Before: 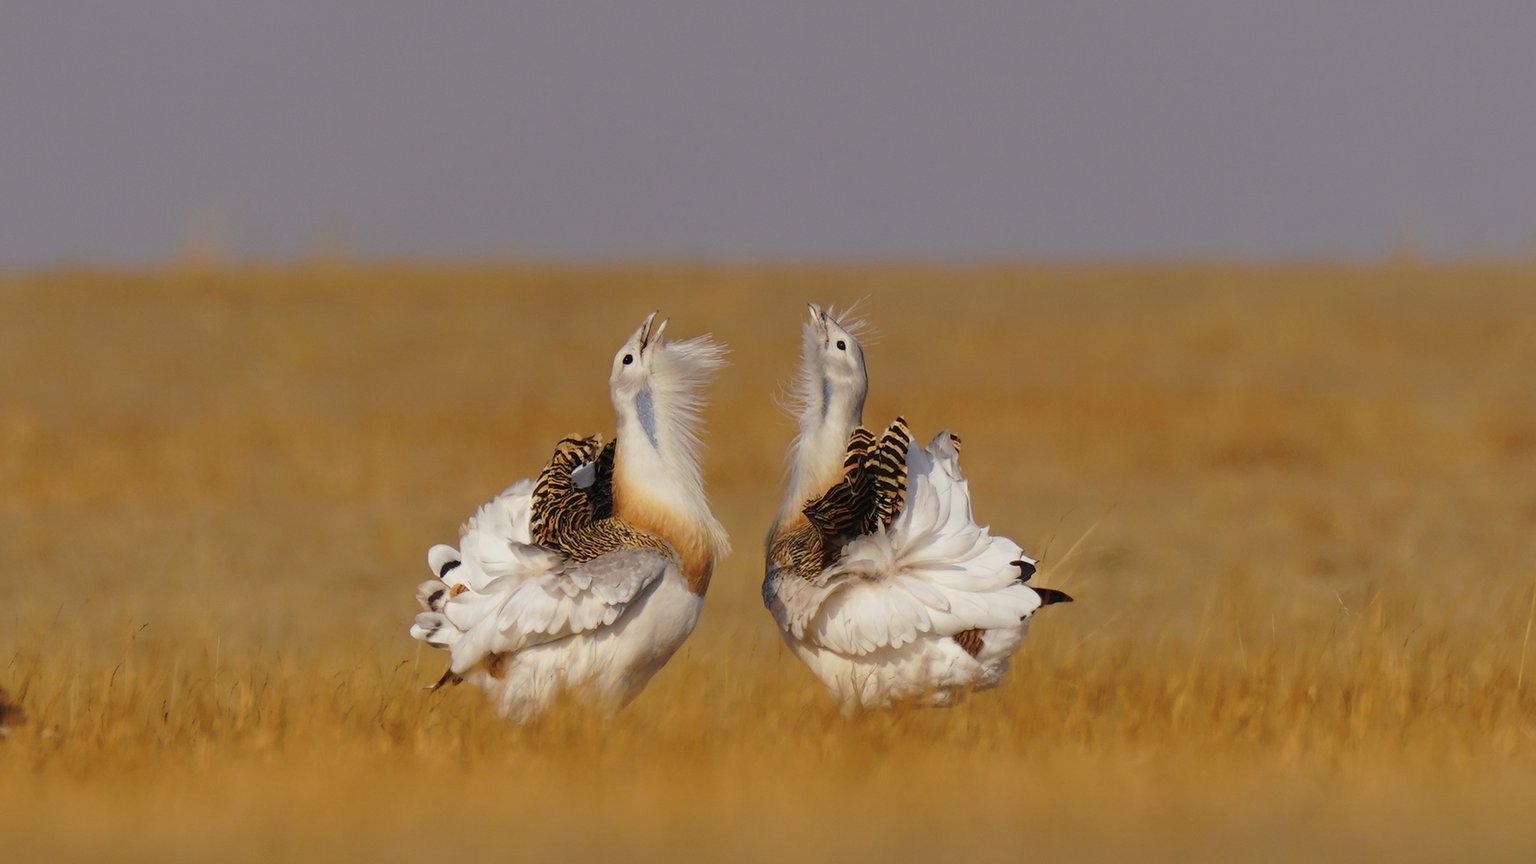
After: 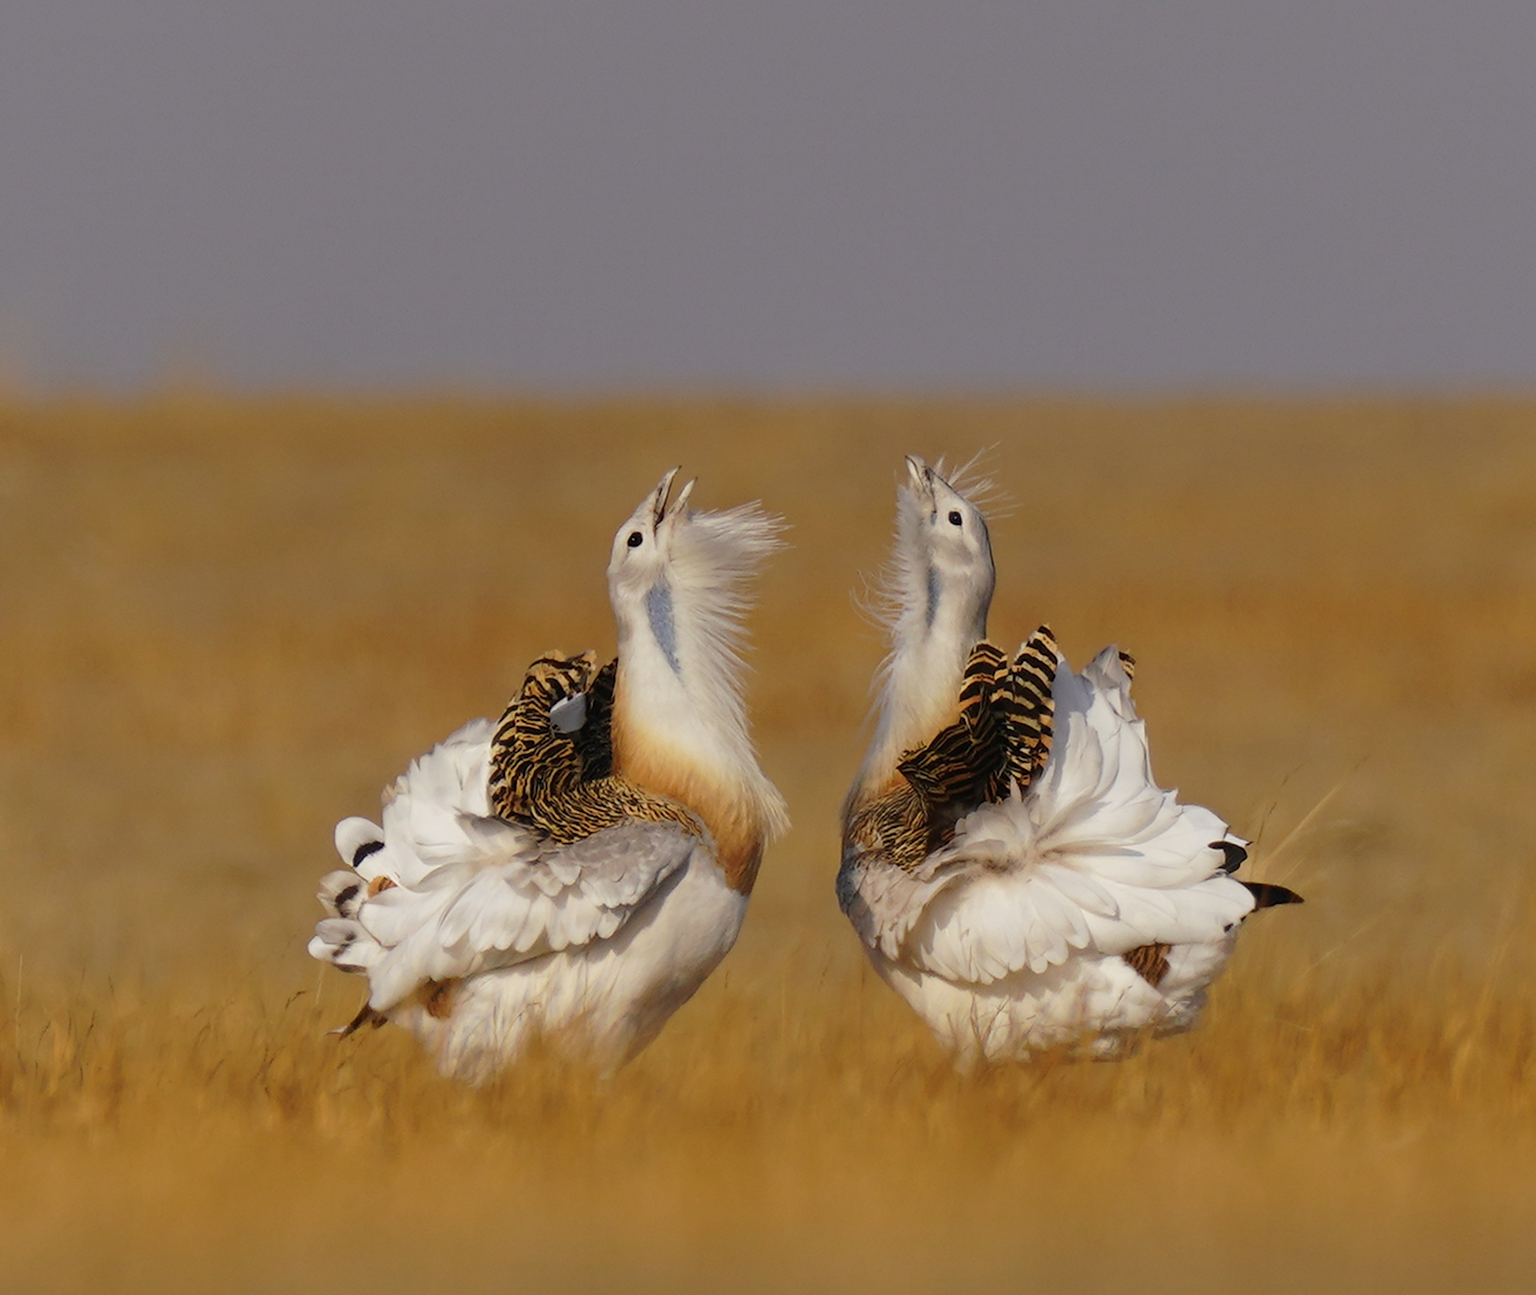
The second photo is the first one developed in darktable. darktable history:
tone curve: curves: ch0 [(0, 0) (0.253, 0.237) (1, 1)]; ch1 [(0, 0) (0.411, 0.385) (0.502, 0.506) (0.557, 0.565) (0.66, 0.683) (1, 1)]; ch2 [(0, 0) (0.394, 0.413) (0.5, 0.5) (1, 1)], color space Lab, linked channels, preserve colors none
crop and rotate: left 13.365%, right 19.993%
